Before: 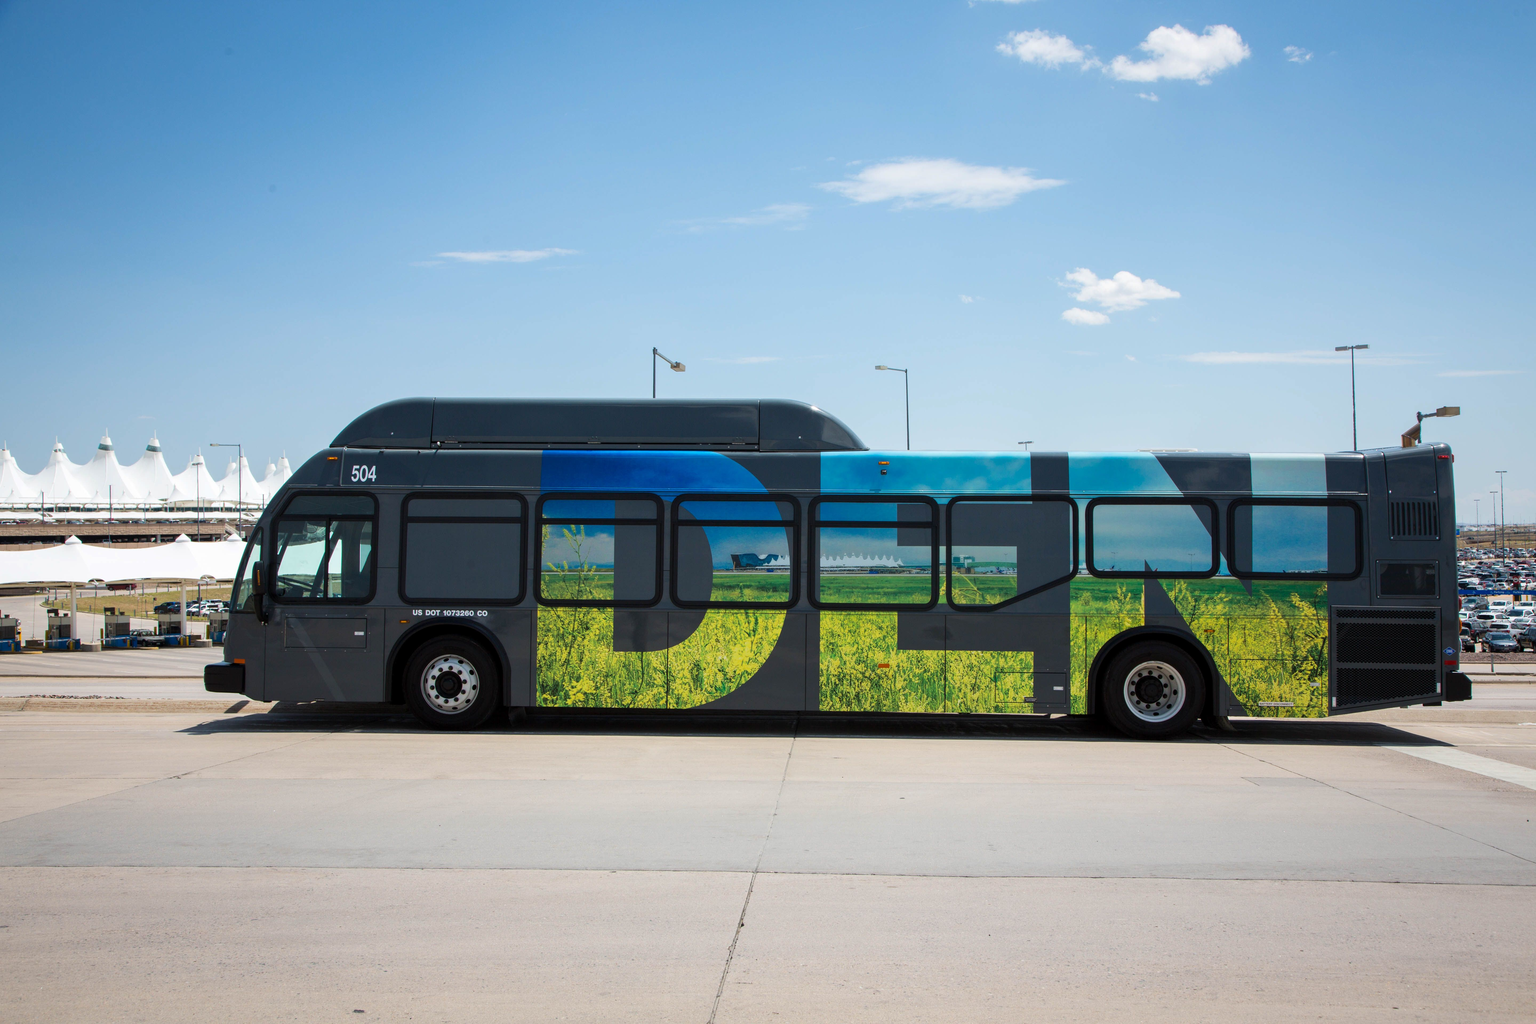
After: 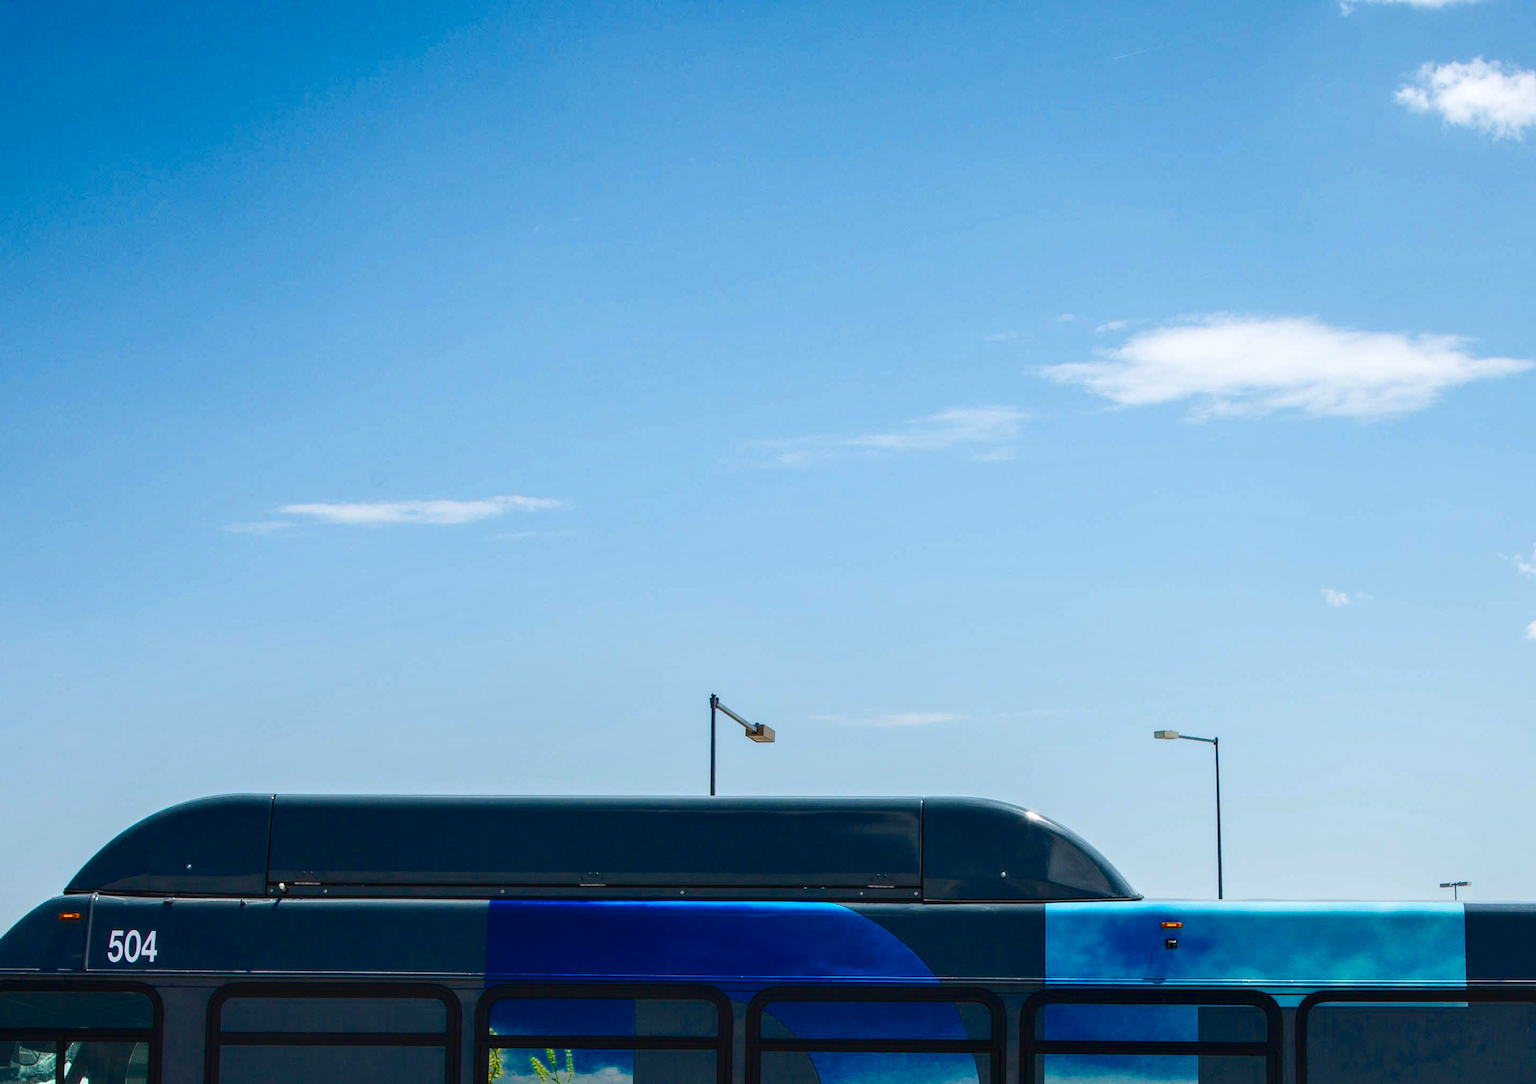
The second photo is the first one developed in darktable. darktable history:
local contrast: on, module defaults
levels: levels [0, 0.492, 0.984]
crop: left 19.384%, right 30.557%, bottom 46.958%
contrast brightness saturation: contrast 0.12, brightness -0.116, saturation 0.195
color balance rgb: shadows lift › luminance -20.015%, perceptual saturation grading › global saturation 20%, perceptual saturation grading › highlights -25.368%, perceptual saturation grading › shadows 24.648%, saturation formula JzAzBz (2021)
